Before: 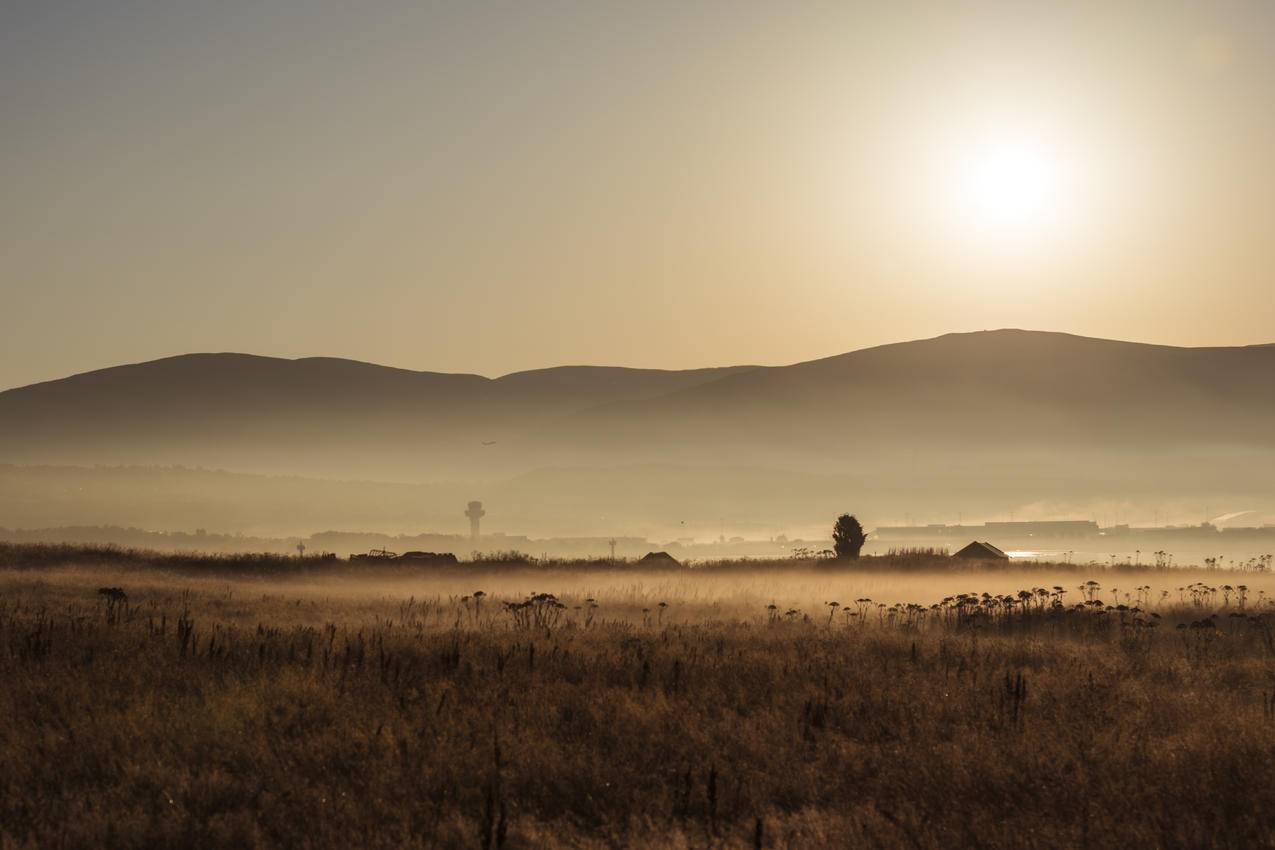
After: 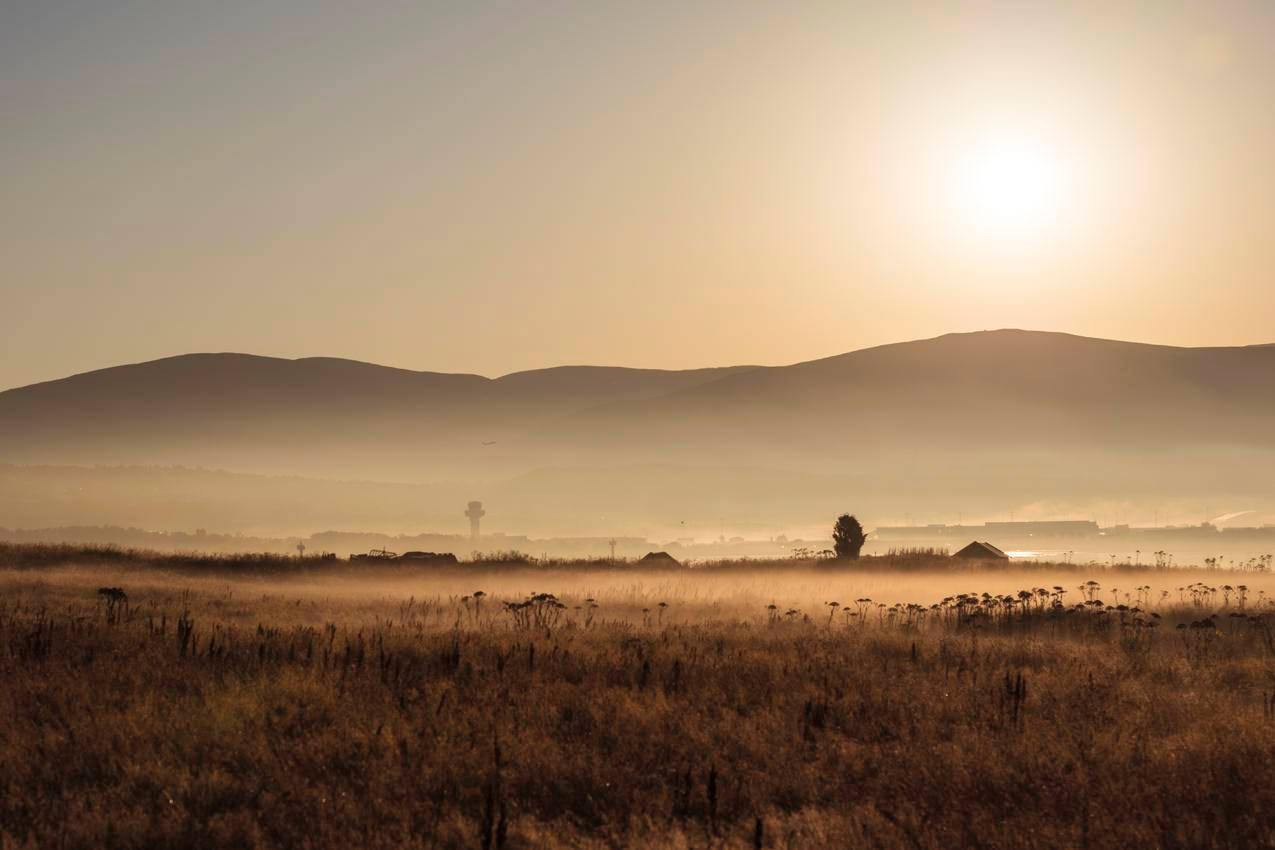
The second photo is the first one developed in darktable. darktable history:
contrast brightness saturation: contrast 0.051, brightness 0.066, saturation 0.007
